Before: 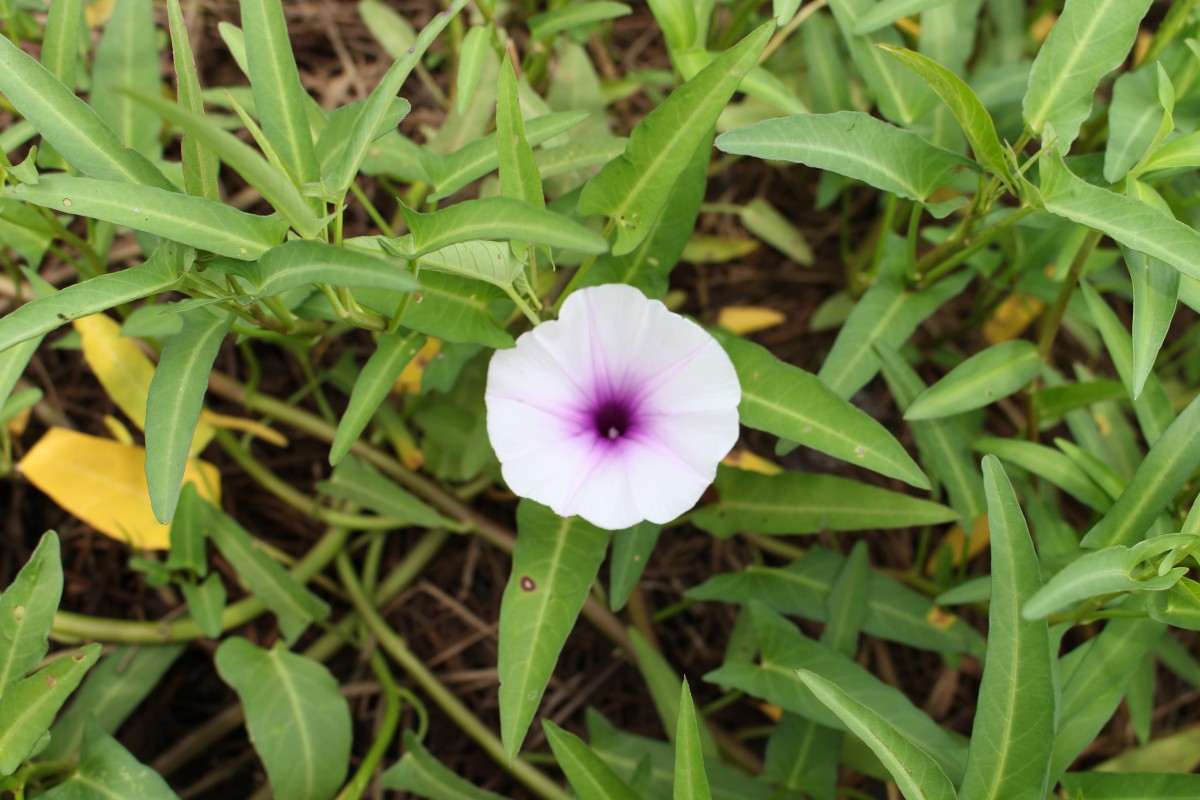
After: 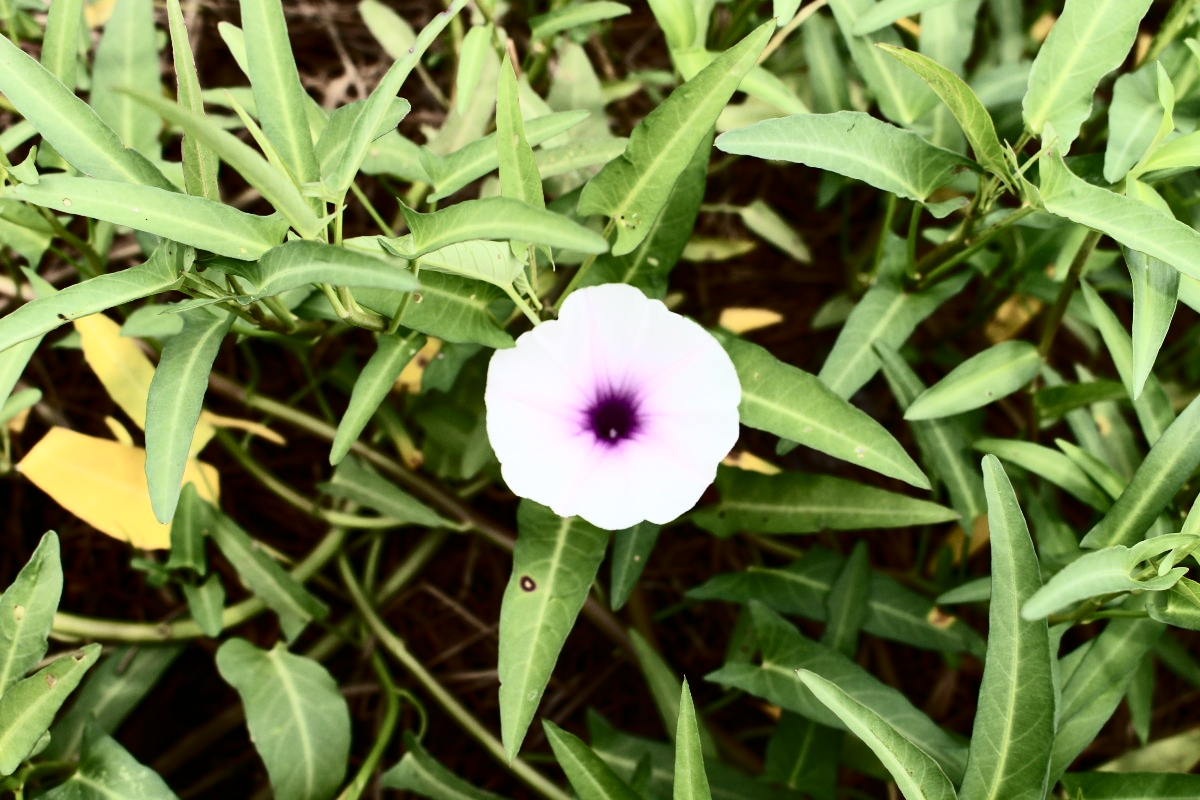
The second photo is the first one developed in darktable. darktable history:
contrast brightness saturation: contrast 0.503, saturation -0.098
